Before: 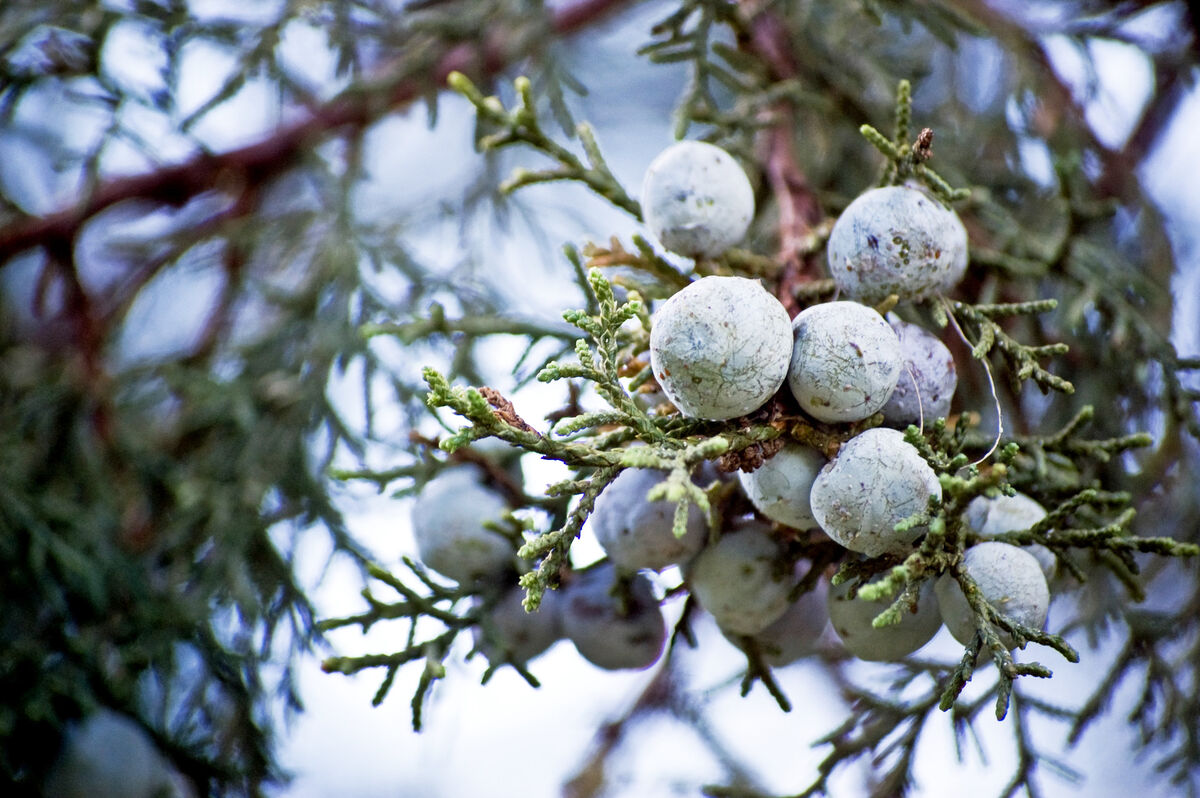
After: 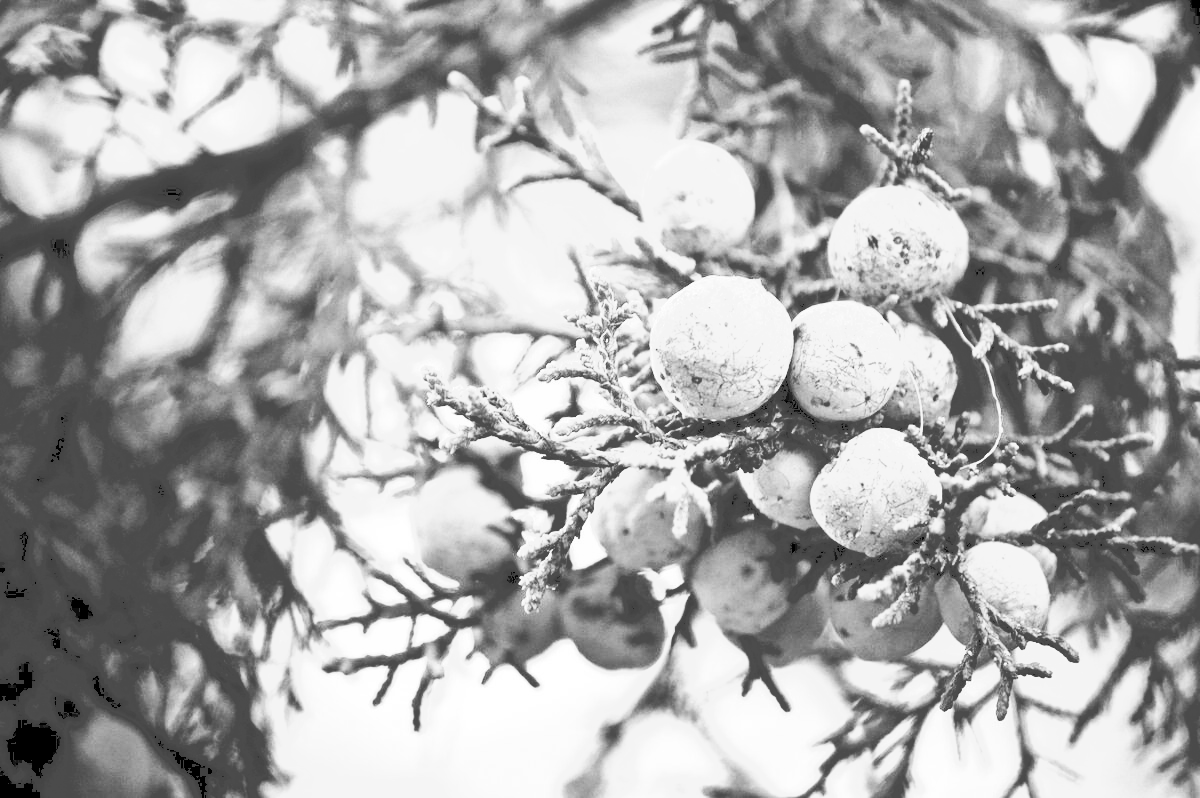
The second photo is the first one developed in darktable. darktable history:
monochrome: on, module defaults
velvia: strength 67.07%, mid-tones bias 0.972
tone curve: curves: ch0 [(0, 0) (0.003, 0.279) (0.011, 0.287) (0.025, 0.295) (0.044, 0.304) (0.069, 0.316) (0.1, 0.319) (0.136, 0.316) (0.177, 0.32) (0.224, 0.359) (0.277, 0.421) (0.335, 0.511) (0.399, 0.639) (0.468, 0.734) (0.543, 0.827) (0.623, 0.89) (0.709, 0.944) (0.801, 0.965) (0.898, 0.968) (1, 1)], preserve colors none
